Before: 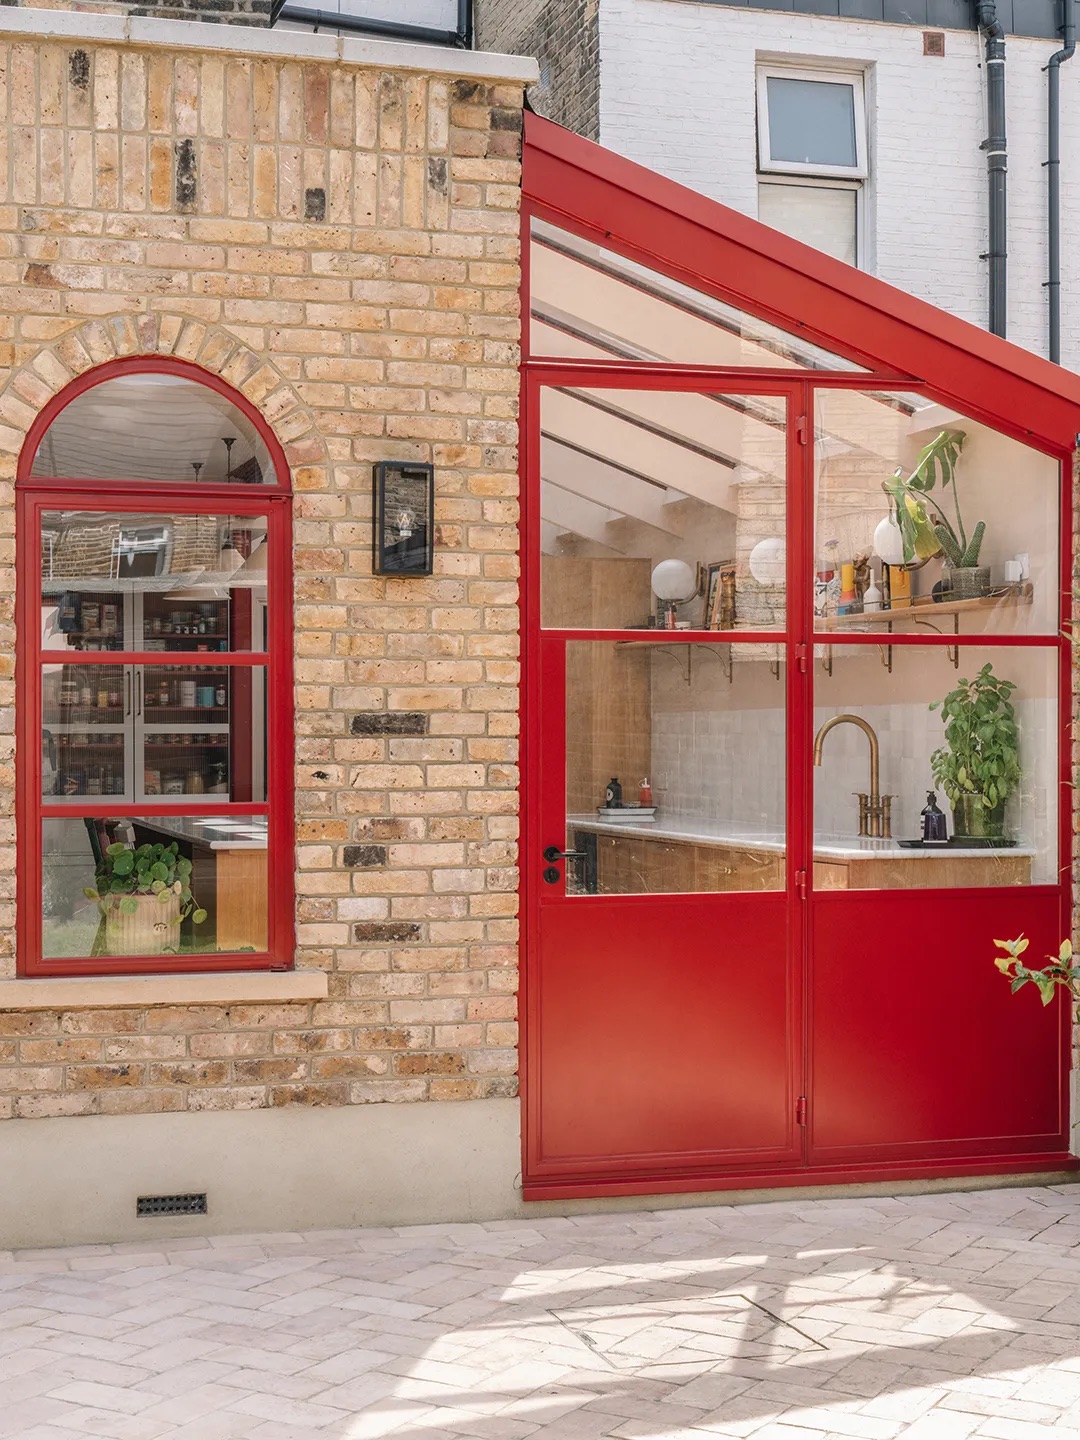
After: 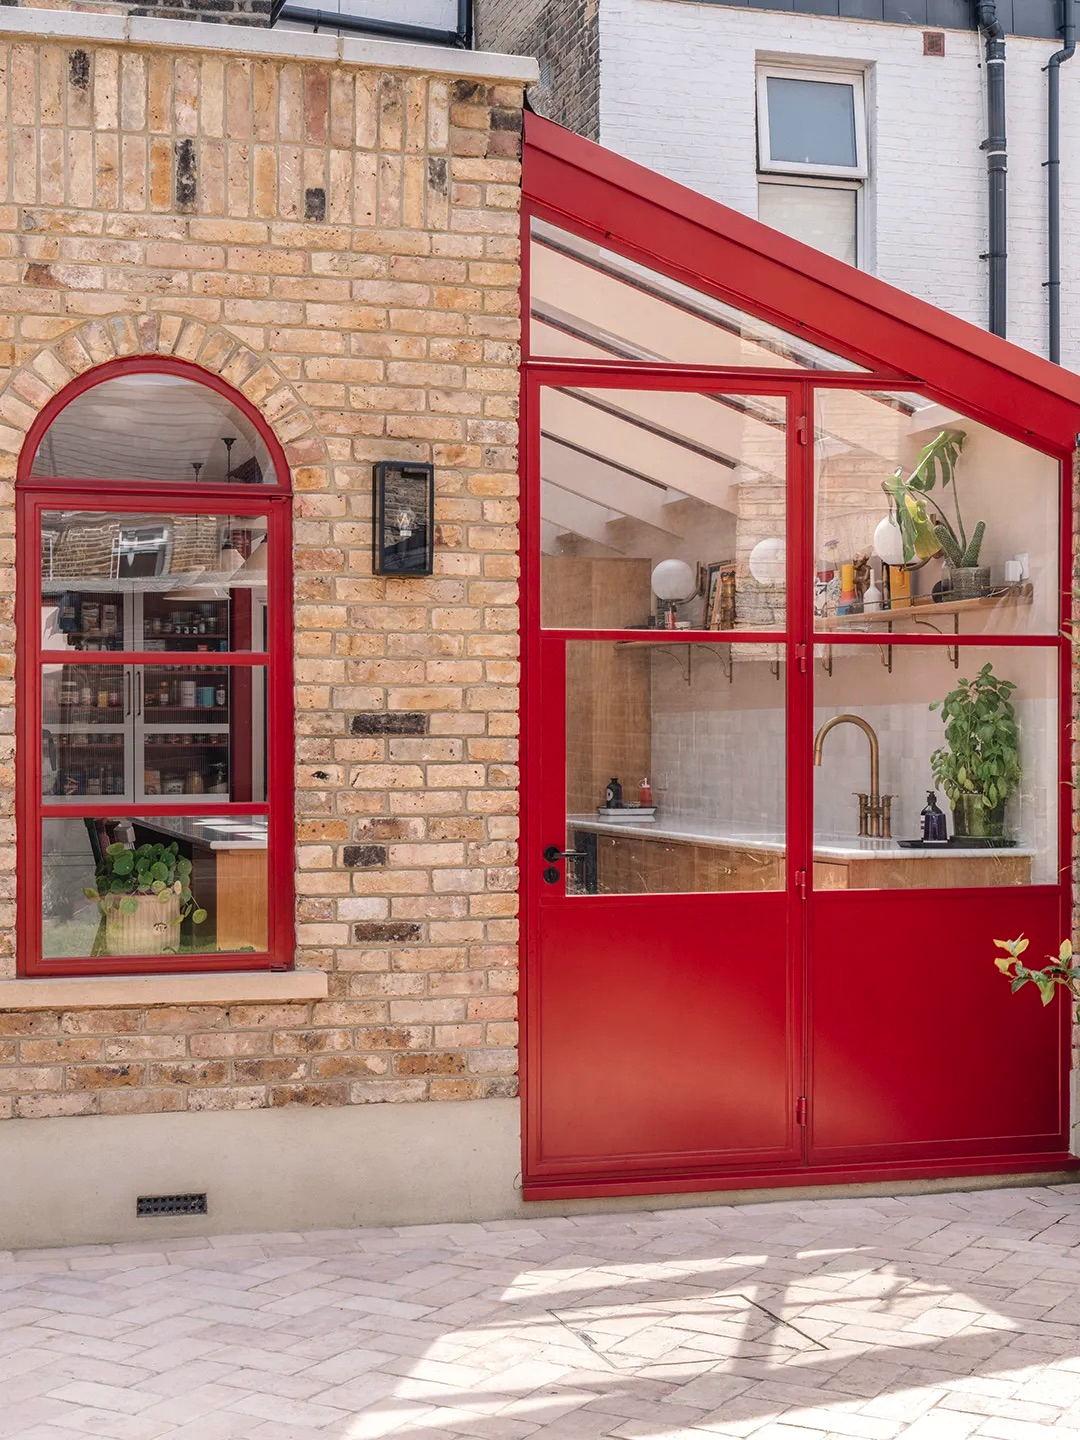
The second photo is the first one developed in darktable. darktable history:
color balance: gamma [0.9, 0.988, 0.975, 1.025], gain [1.05, 1, 1, 1]
